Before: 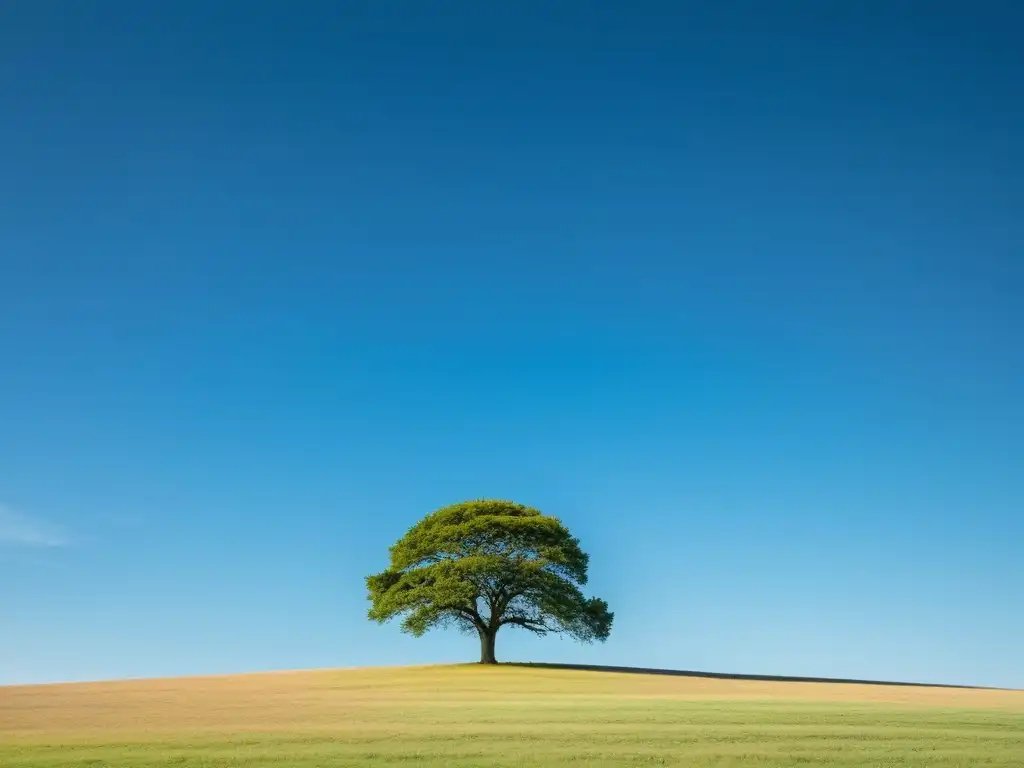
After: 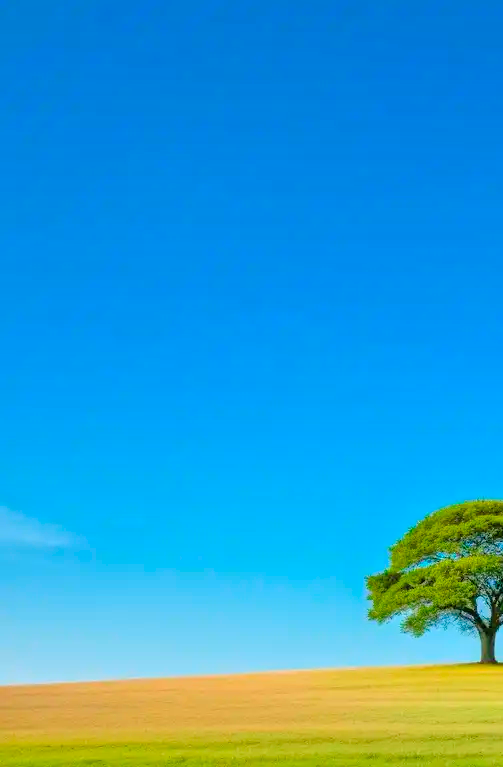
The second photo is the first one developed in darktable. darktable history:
tone equalizer: -7 EV 0.15 EV, -6 EV 0.6 EV, -5 EV 1.15 EV, -4 EV 1.33 EV, -3 EV 1.15 EV, -2 EV 0.6 EV, -1 EV 0.15 EV, mask exposure compensation -0.5 EV
color contrast: green-magenta contrast 1.69, blue-yellow contrast 1.49
crop and rotate: left 0%, top 0%, right 50.845%
